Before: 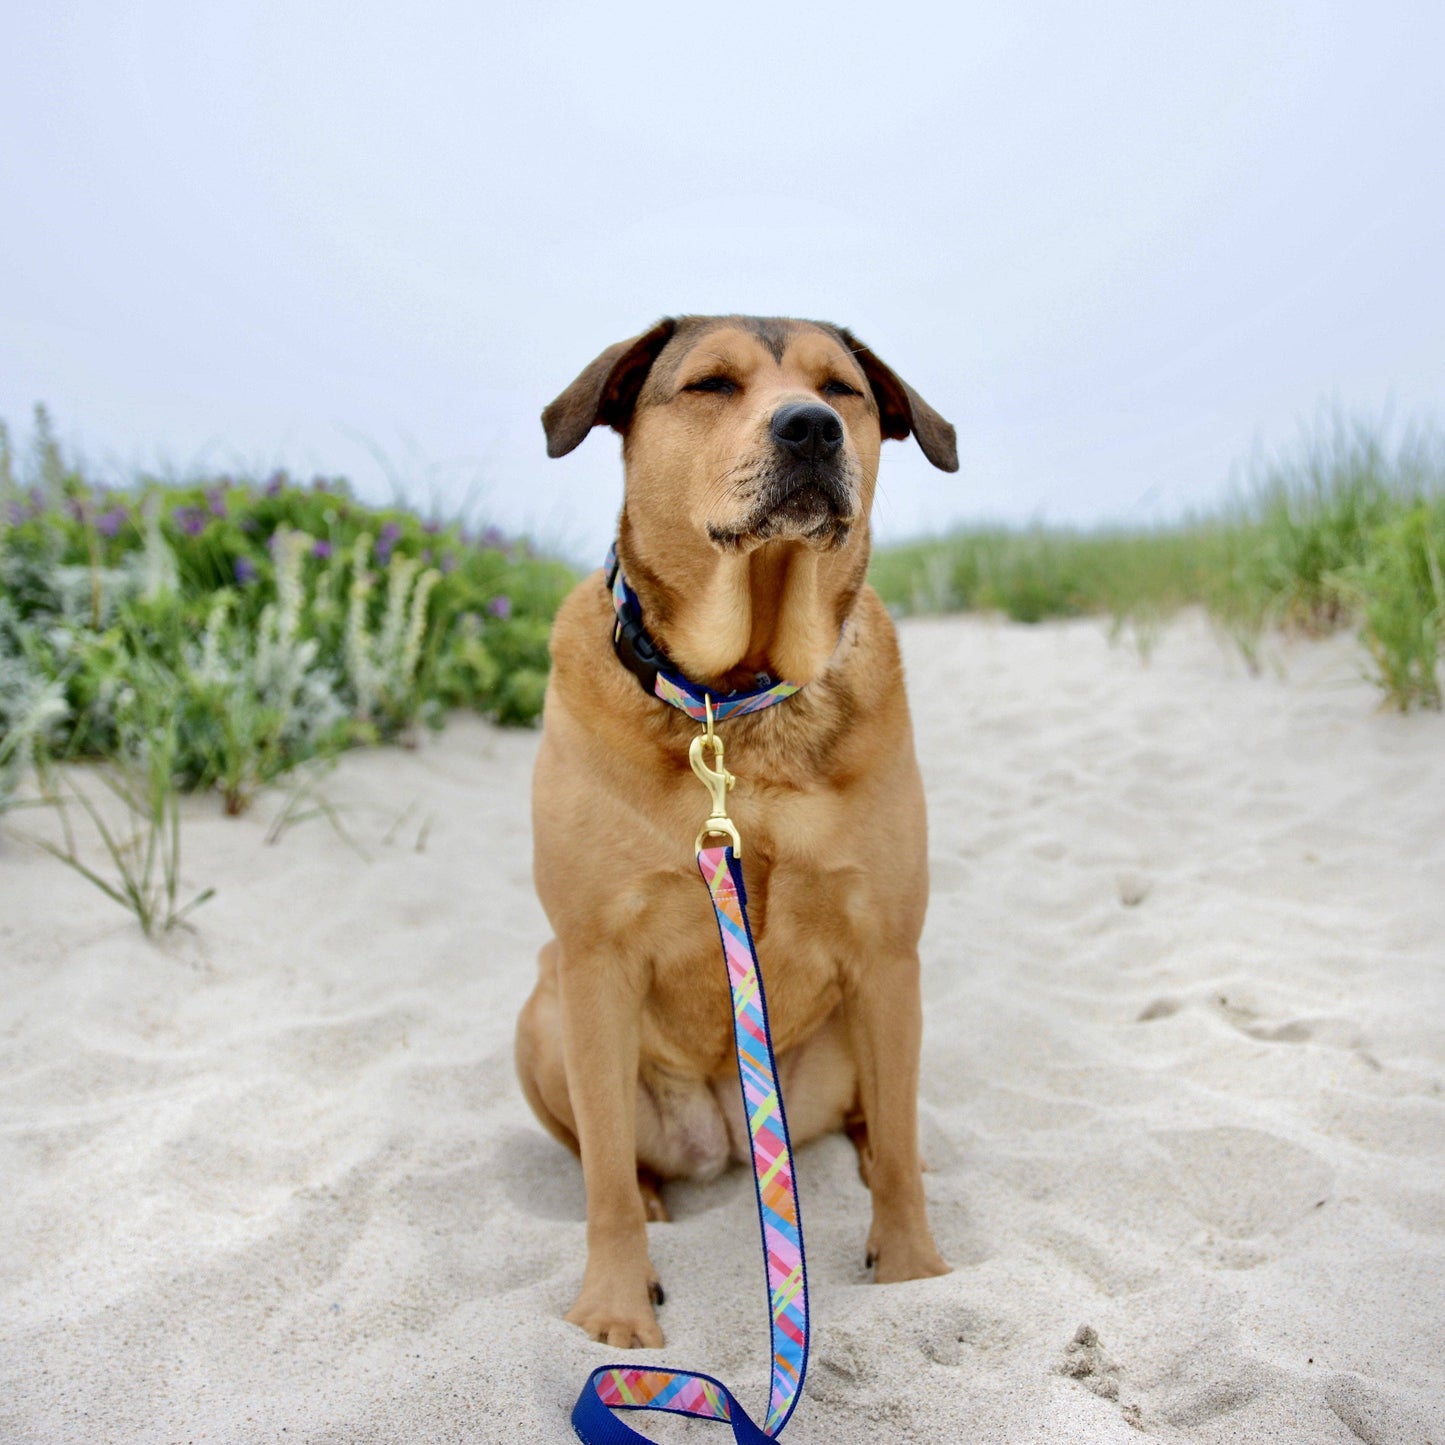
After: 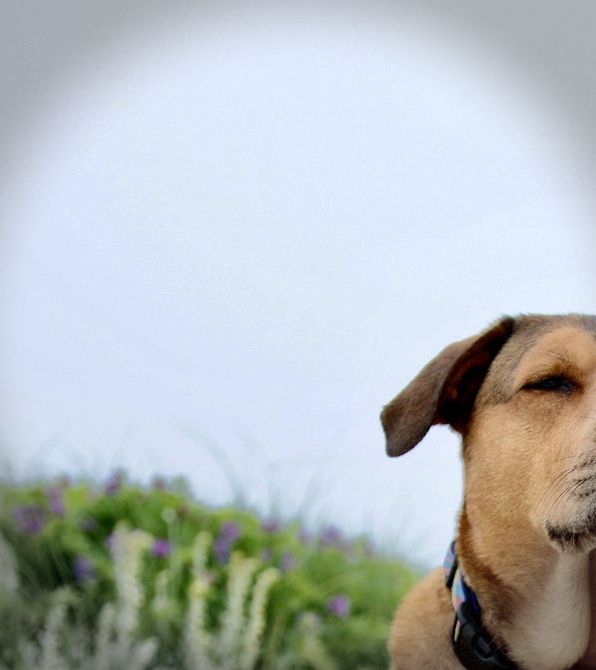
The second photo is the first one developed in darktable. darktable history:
crop and rotate: left 11.162%, top 0.086%, right 47.586%, bottom 53.484%
vignetting: fall-off radius 32.44%, dithering 8-bit output, unbound false
